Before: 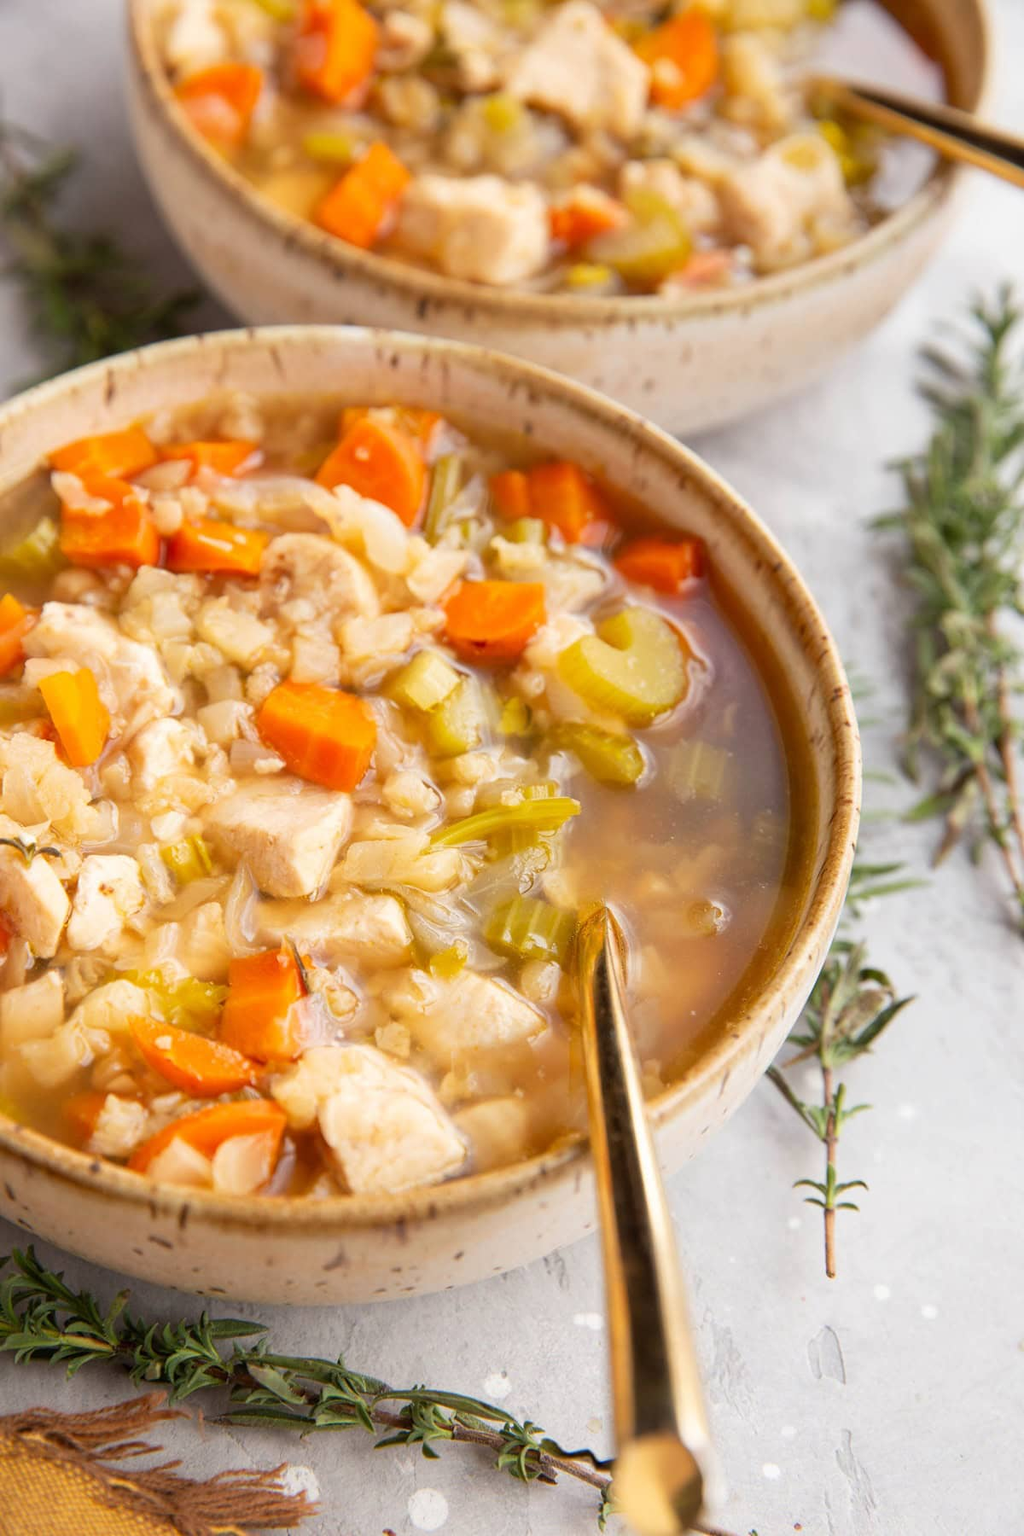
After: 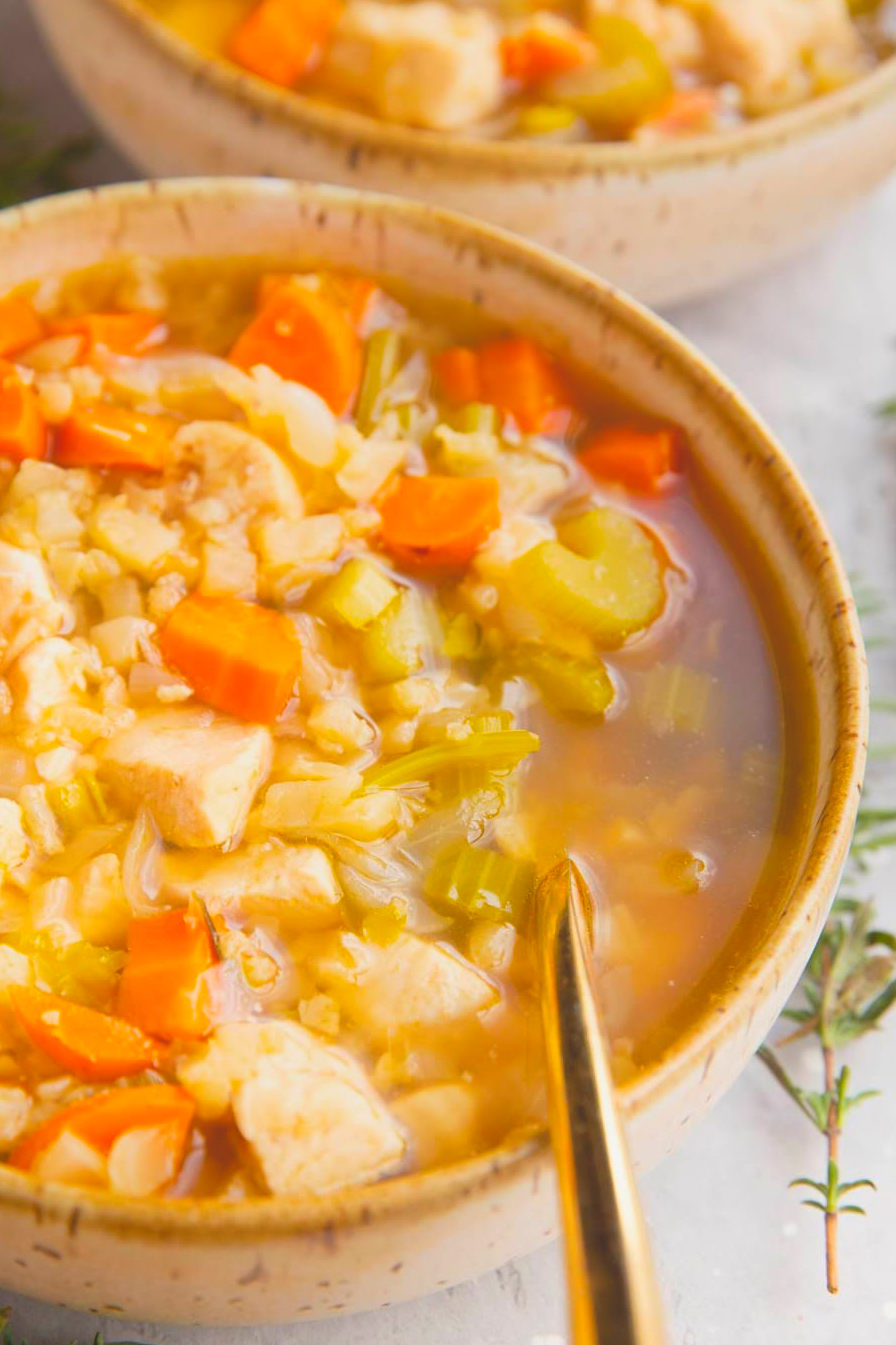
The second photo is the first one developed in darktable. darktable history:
crop and rotate: left 11.831%, top 11.346%, right 13.429%, bottom 13.899%
exposure: exposure 0.127 EV, compensate highlight preservation false
color balance rgb: perceptual saturation grading › global saturation 20%, global vibrance 20%
local contrast: detail 69%
